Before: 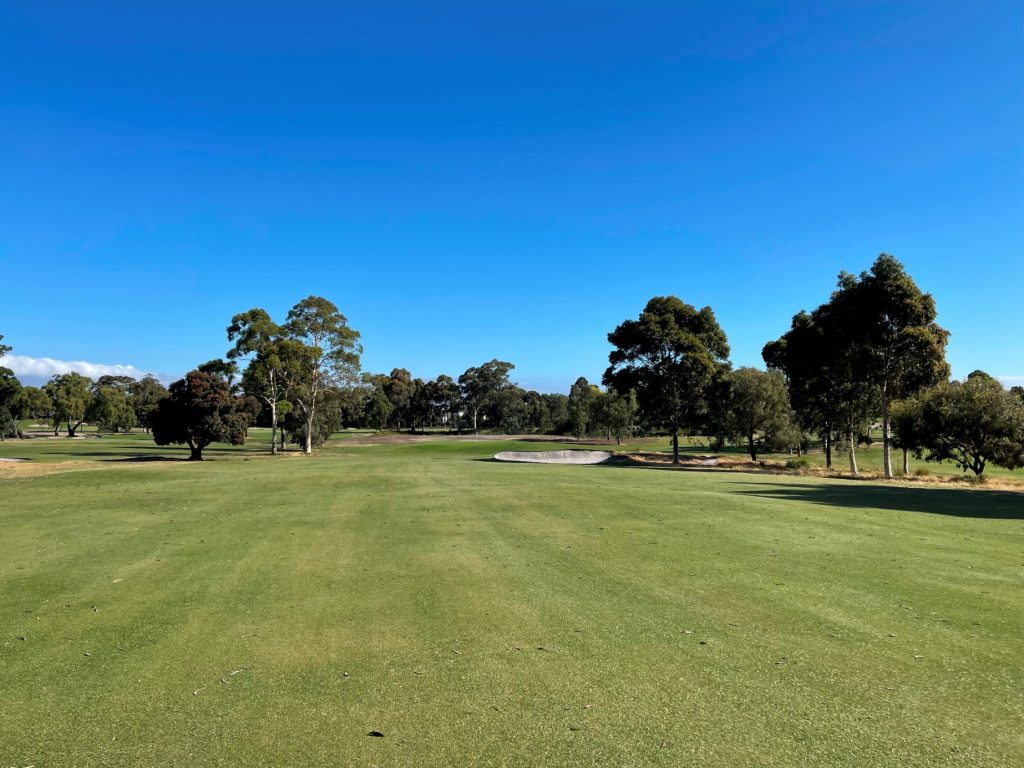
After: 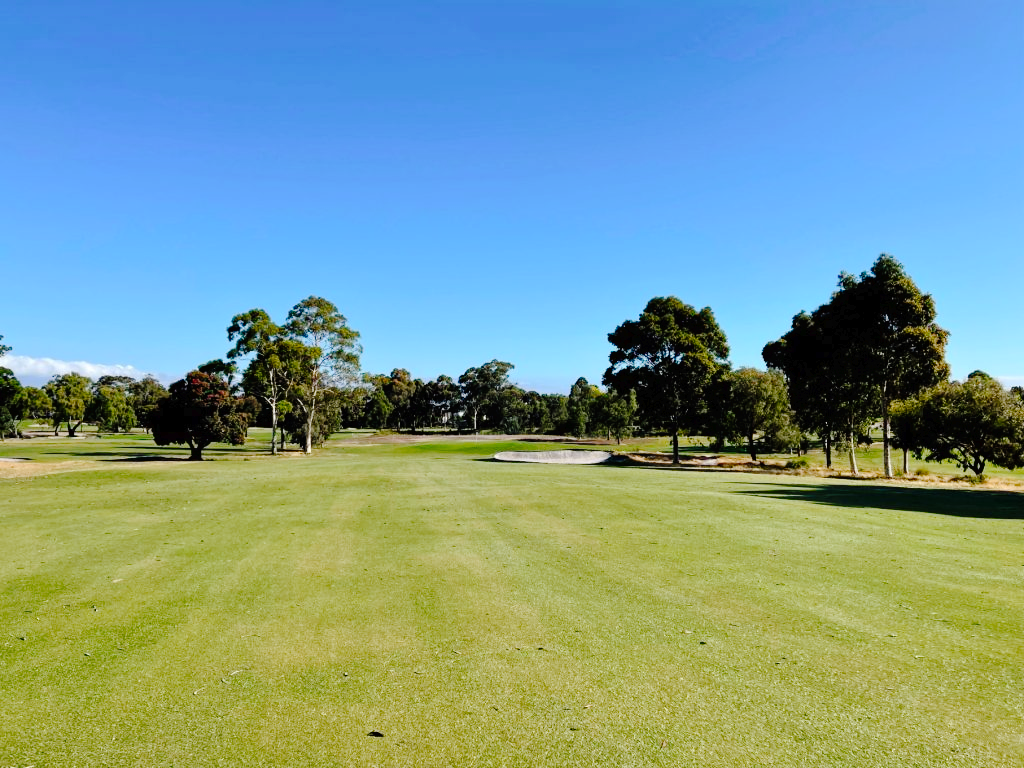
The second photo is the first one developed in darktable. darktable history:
contrast brightness saturation: contrast 0.04, saturation 0.16
tone curve: curves: ch0 [(0, 0) (0.003, 0.013) (0.011, 0.012) (0.025, 0.011) (0.044, 0.016) (0.069, 0.029) (0.1, 0.045) (0.136, 0.074) (0.177, 0.123) (0.224, 0.207) (0.277, 0.313) (0.335, 0.414) (0.399, 0.509) (0.468, 0.599) (0.543, 0.663) (0.623, 0.728) (0.709, 0.79) (0.801, 0.854) (0.898, 0.925) (1, 1)], preserve colors none
